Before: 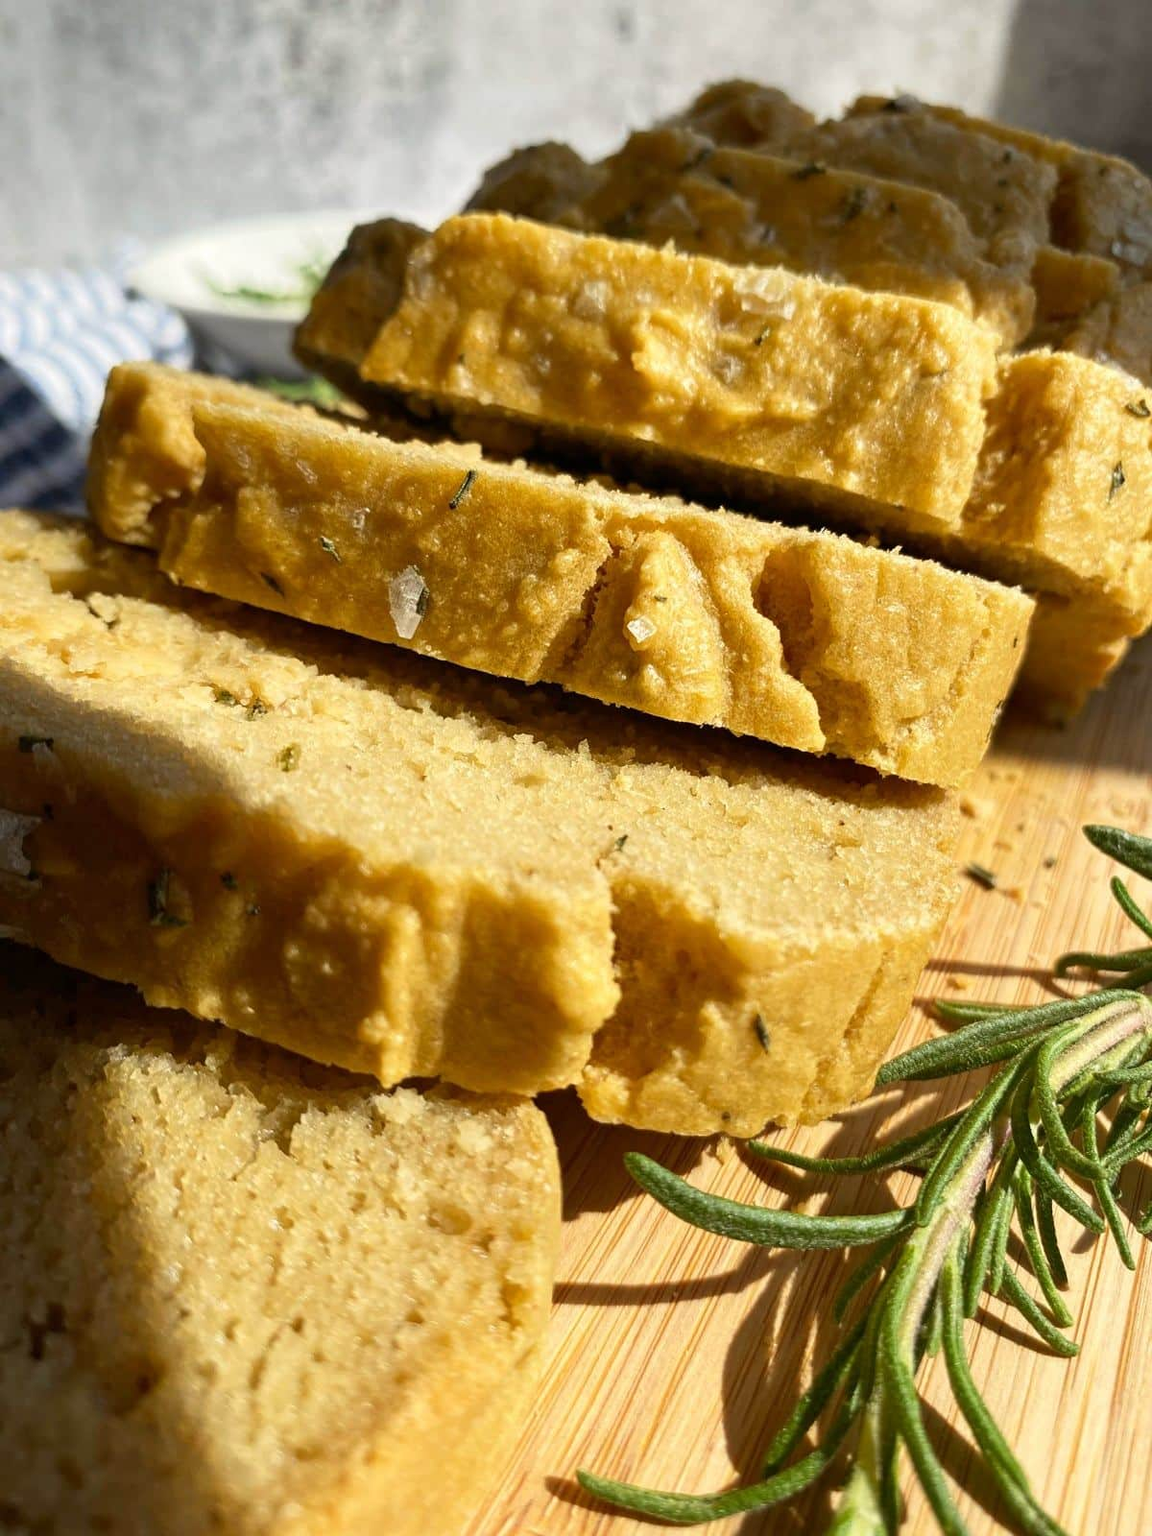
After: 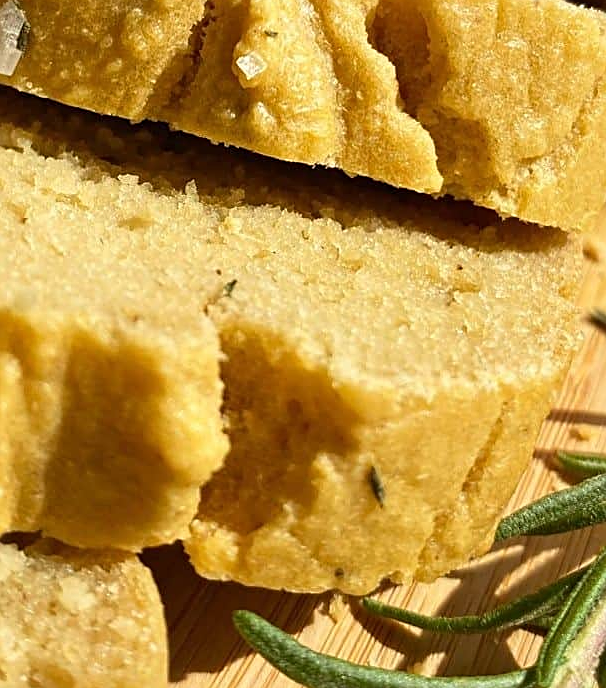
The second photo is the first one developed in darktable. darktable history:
crop: left 34.764%, top 36.934%, right 14.692%, bottom 20.053%
sharpen: on, module defaults
